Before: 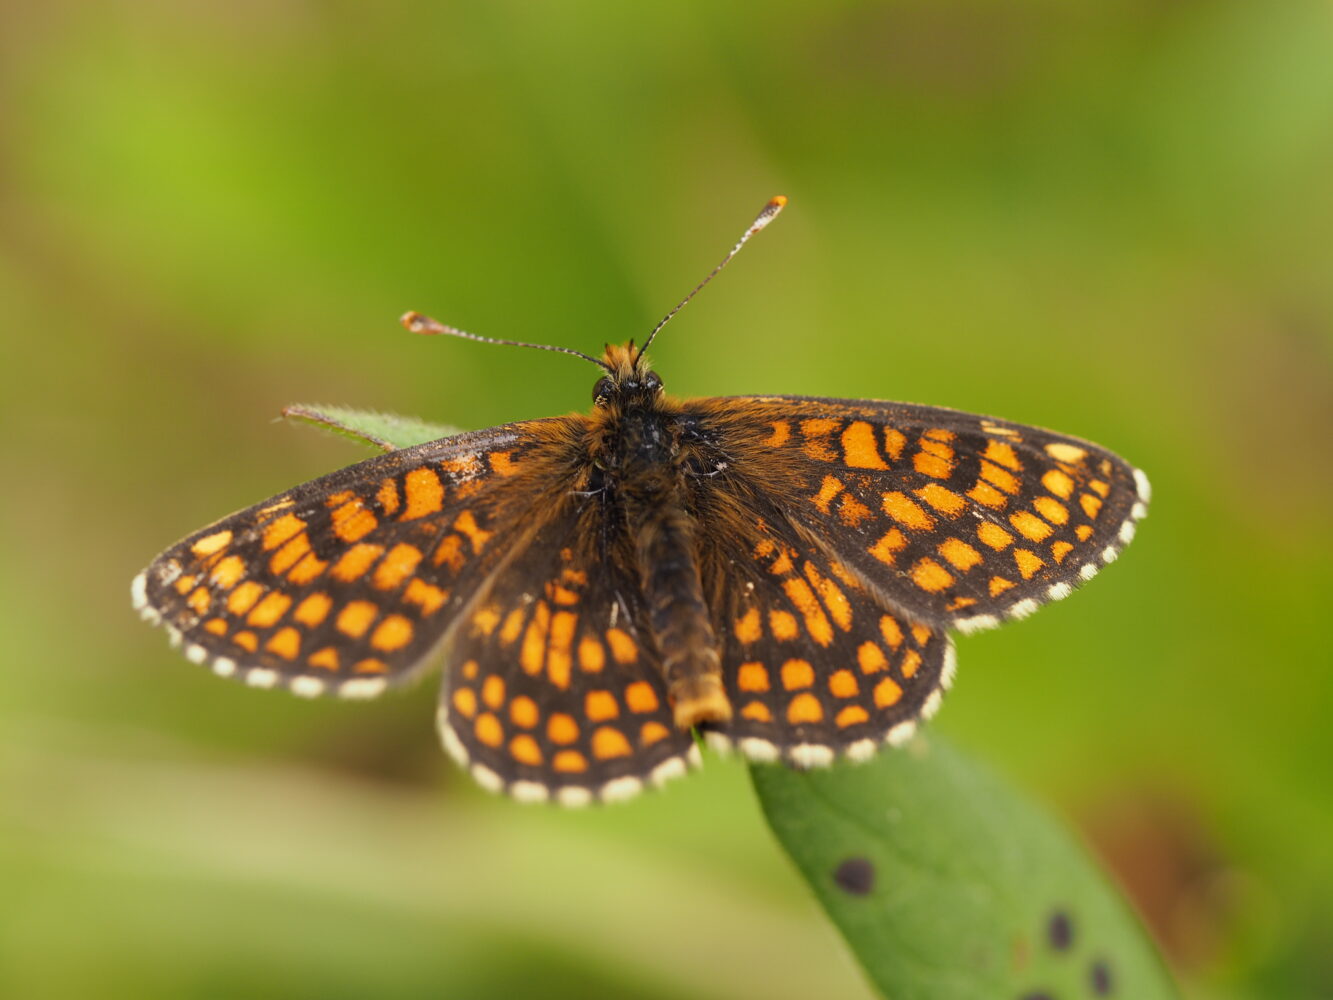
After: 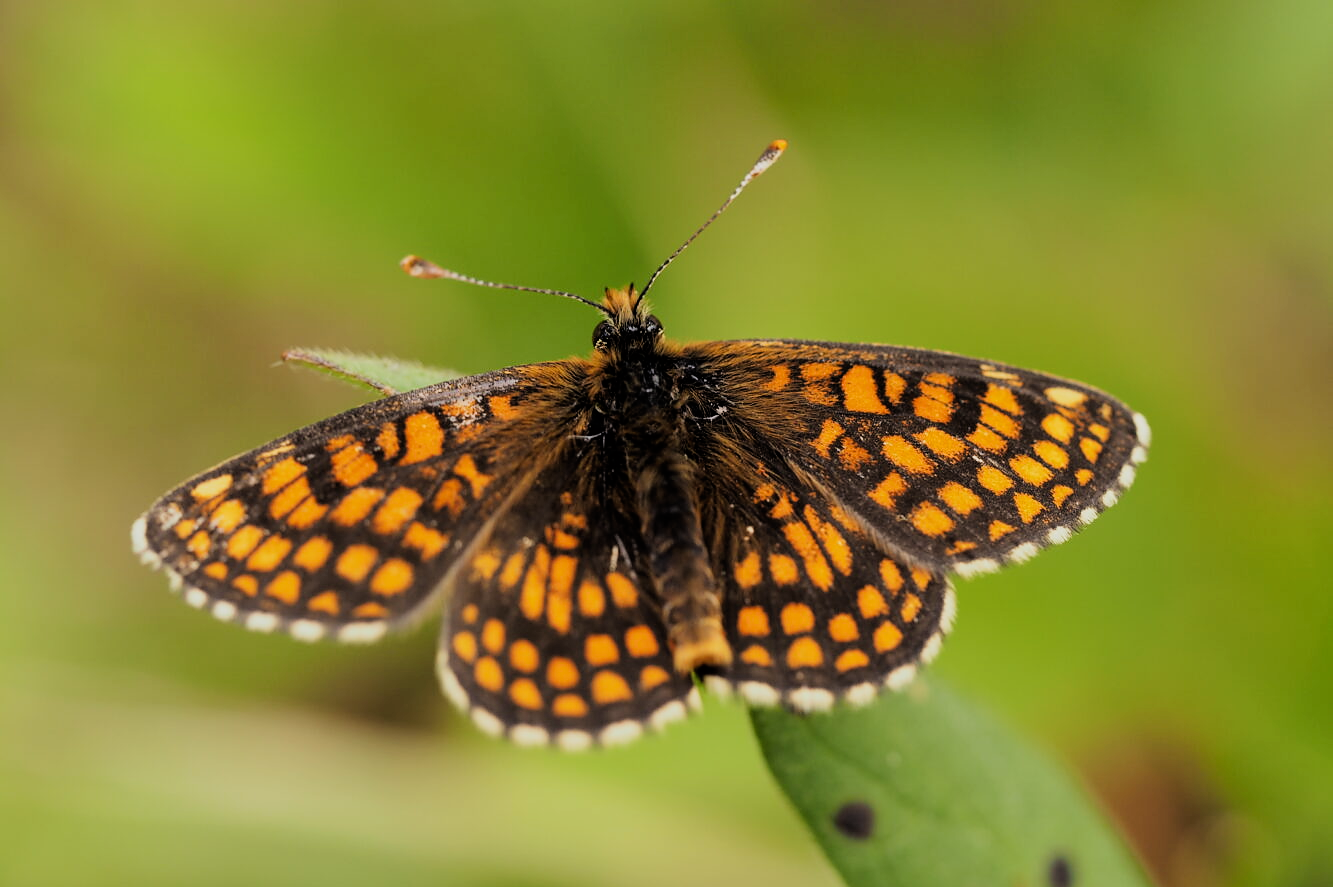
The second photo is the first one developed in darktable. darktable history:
vibrance: vibrance 10%
crop and rotate: top 5.609%, bottom 5.609%
sharpen: radius 1
filmic rgb: black relative exposure -5 EV, hardness 2.88, contrast 1.3, highlights saturation mix -30%
